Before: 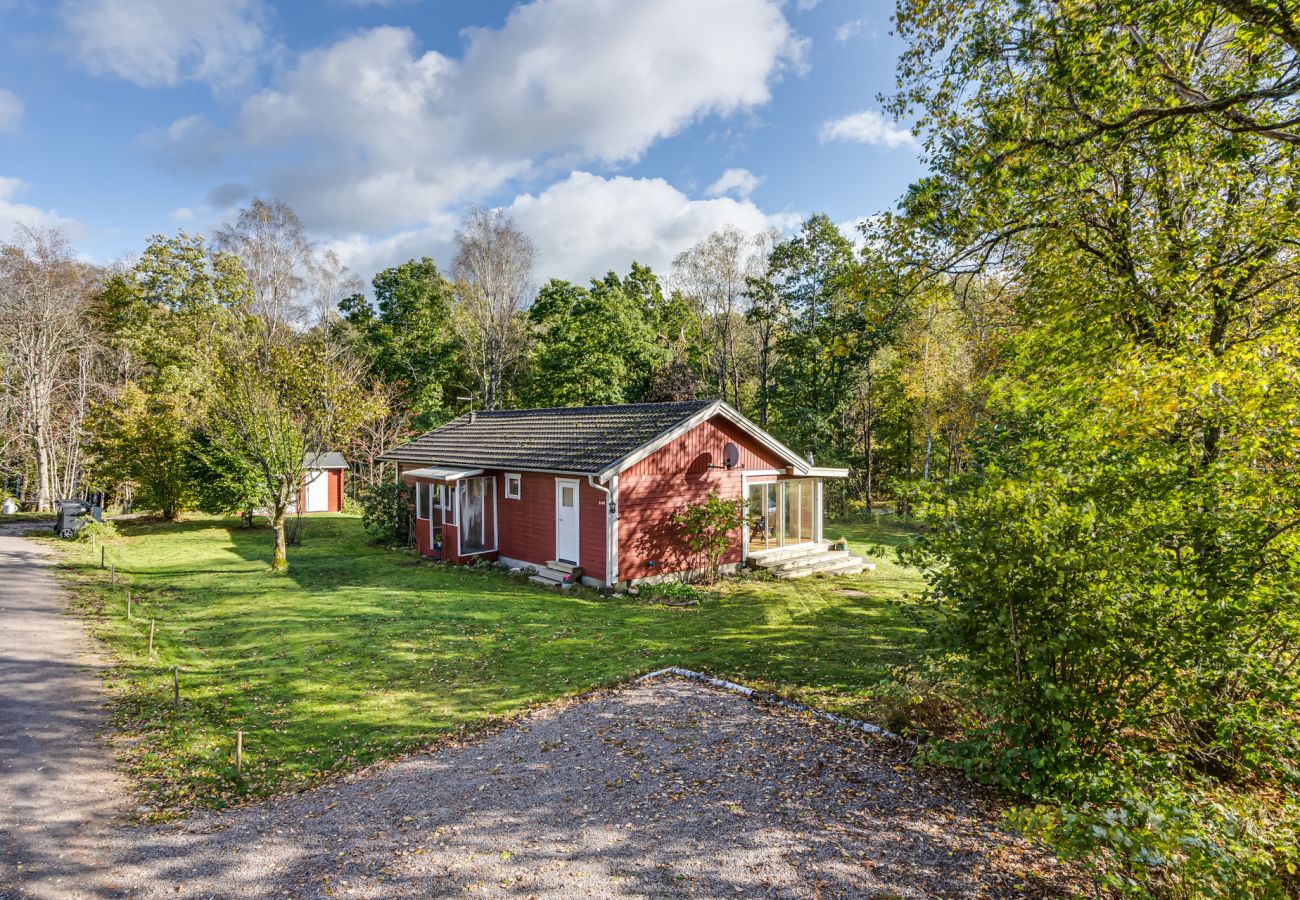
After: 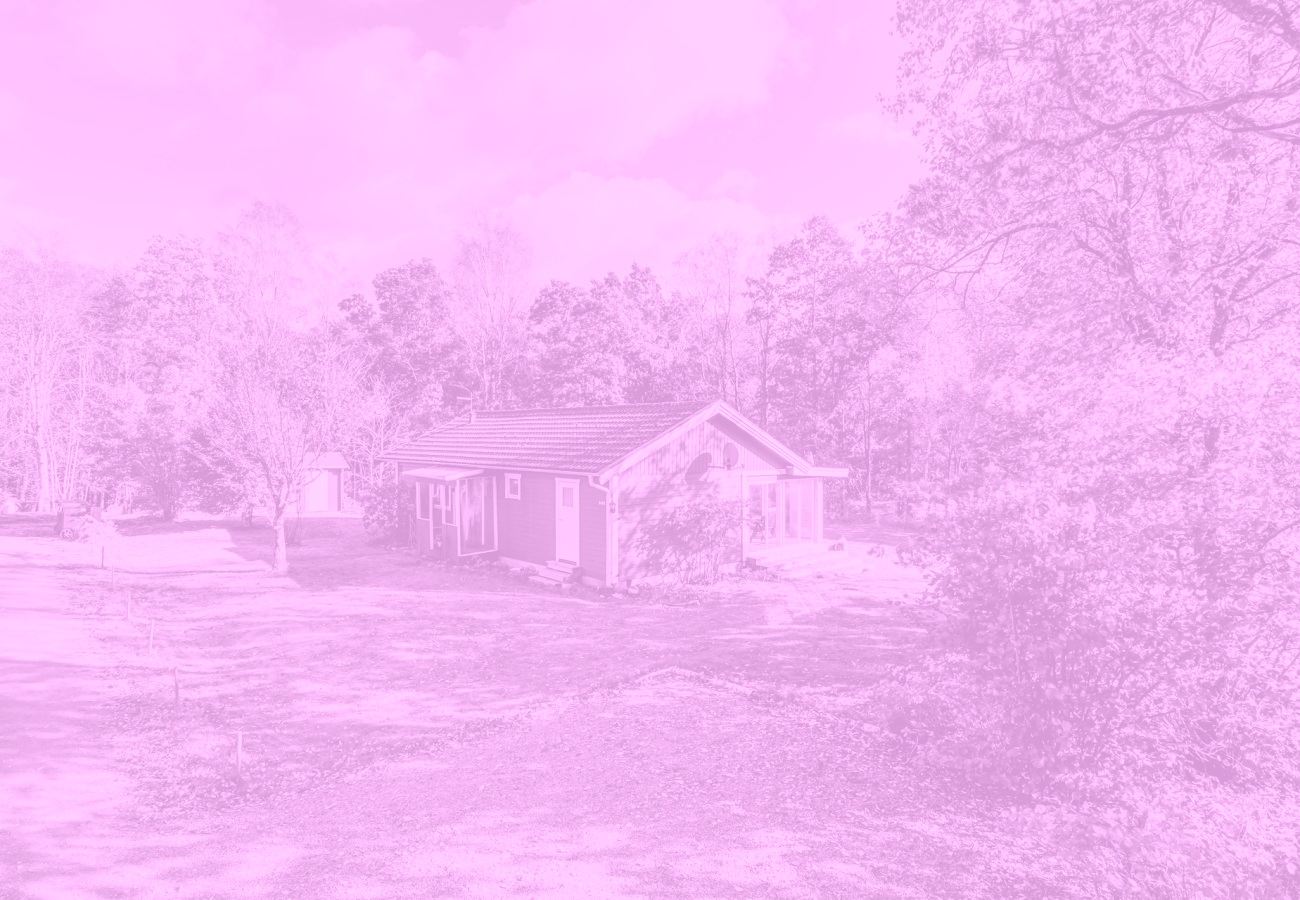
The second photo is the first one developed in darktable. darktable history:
contrast brightness saturation: contrast -0.26, saturation -0.43
colorize: hue 331.2°, saturation 69%, source mix 30.28%, lightness 69.02%, version 1
filmic rgb: middle gray luminance 21.73%, black relative exposure -14 EV, white relative exposure 2.96 EV, threshold 6 EV, target black luminance 0%, hardness 8.81, latitude 59.69%, contrast 1.208, highlights saturation mix 5%, shadows ↔ highlights balance 41.6%, add noise in highlights 0, color science v3 (2019), use custom middle-gray values true, iterations of high-quality reconstruction 0, contrast in highlights soft, enable highlight reconstruction true
